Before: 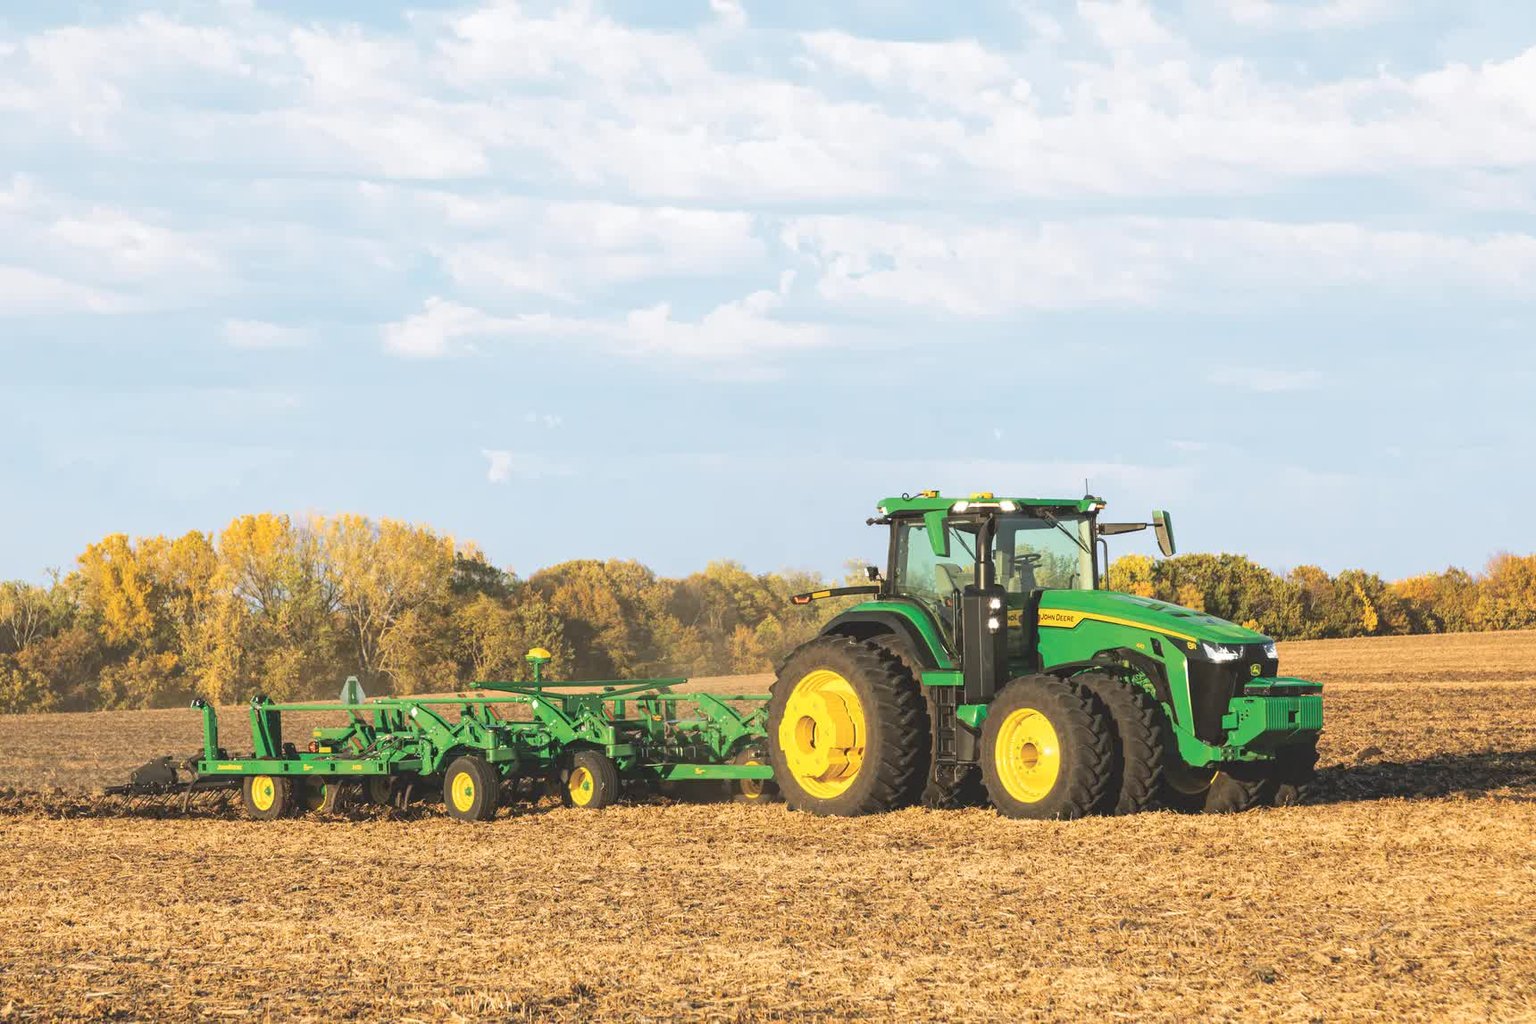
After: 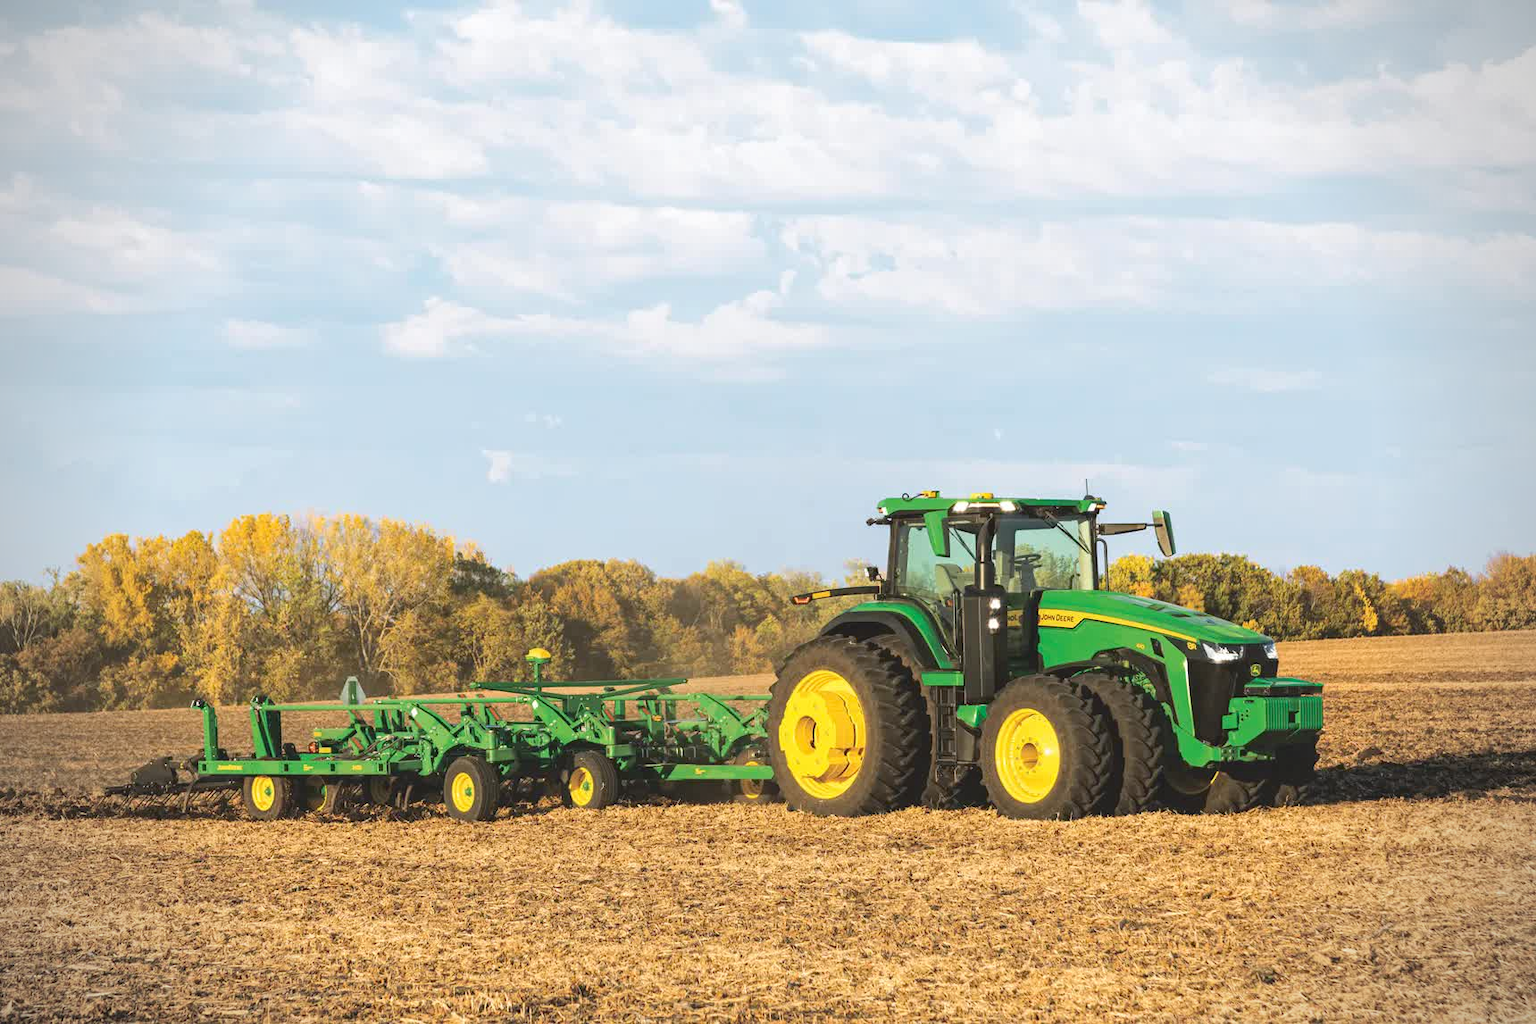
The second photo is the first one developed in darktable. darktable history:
haze removal: compatibility mode true, adaptive false
tone curve: curves: ch0 [(0.122, 0.111) (1, 1)]
vignetting: fall-off start 79.88%
